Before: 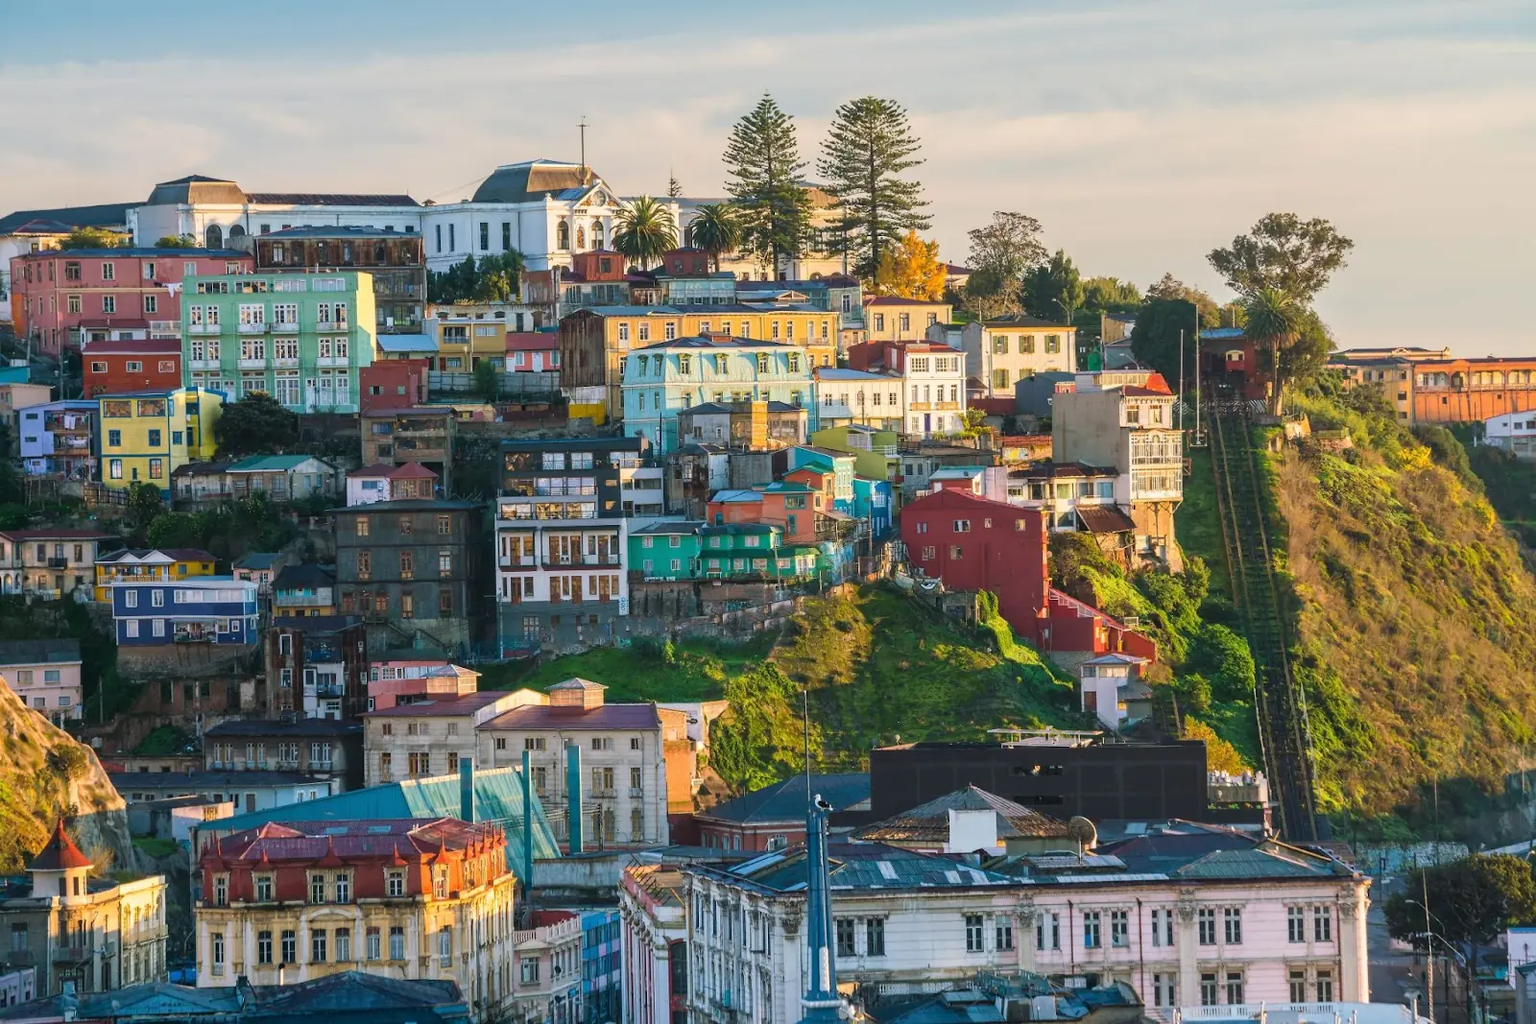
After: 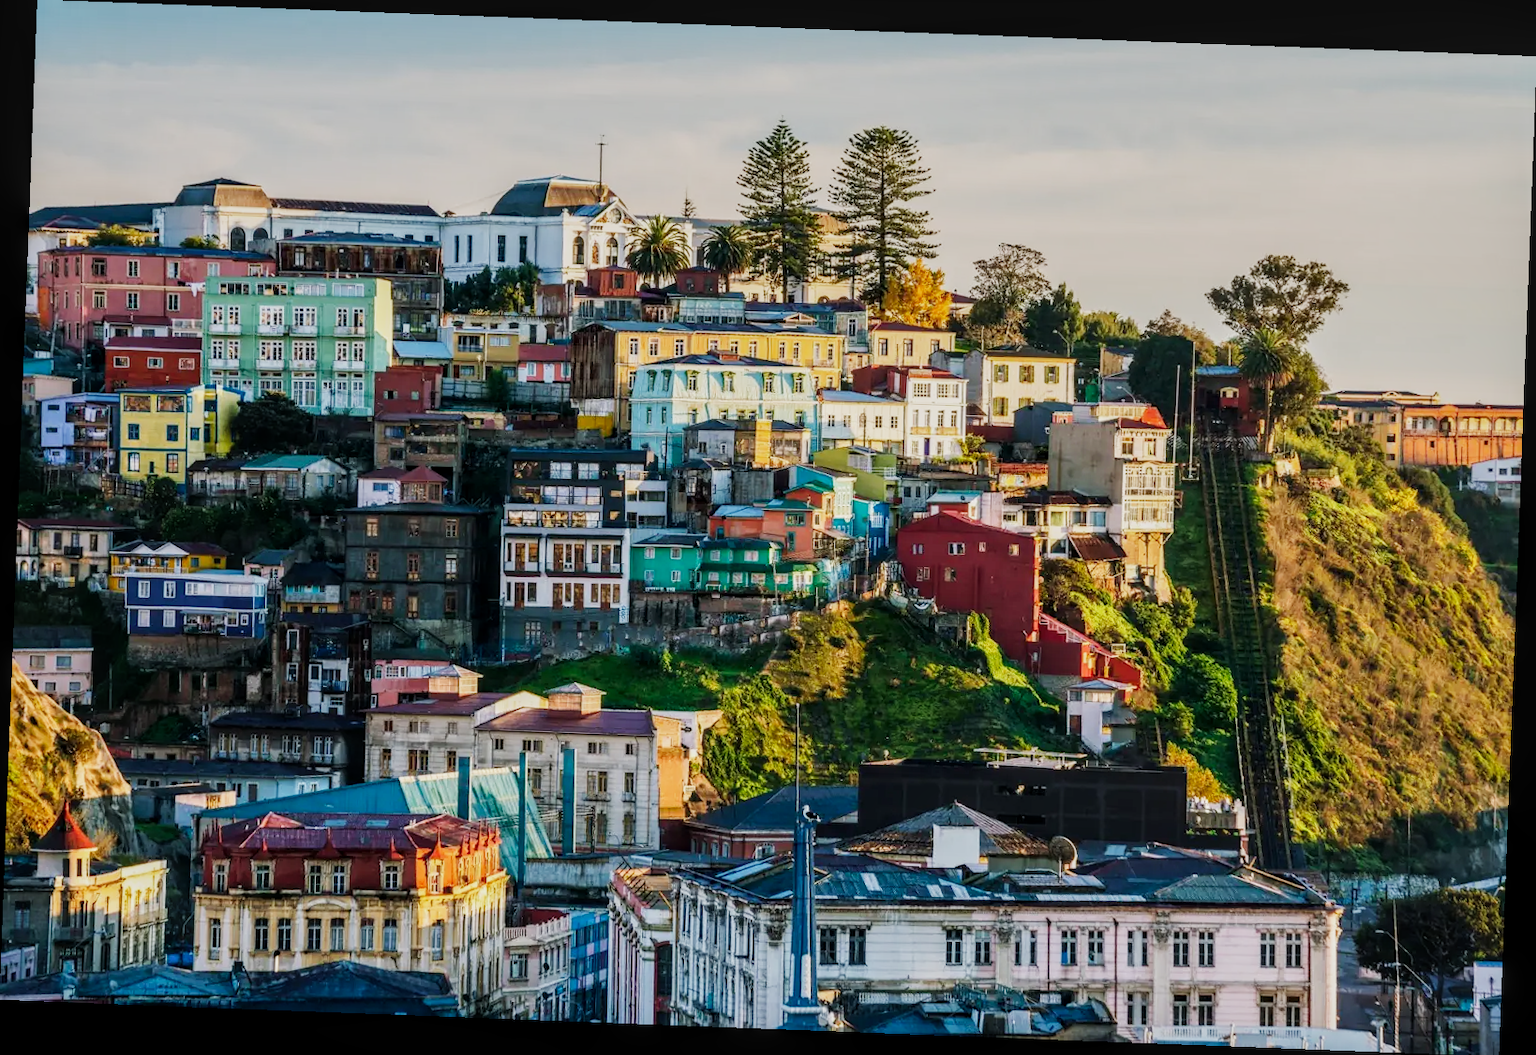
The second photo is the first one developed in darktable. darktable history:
rotate and perspective: rotation 2.17°, automatic cropping off
local contrast: on, module defaults
sigmoid: contrast 1.7, skew -0.1, preserve hue 0%, red attenuation 0.1, red rotation 0.035, green attenuation 0.1, green rotation -0.017, blue attenuation 0.15, blue rotation -0.052, base primaries Rec2020
